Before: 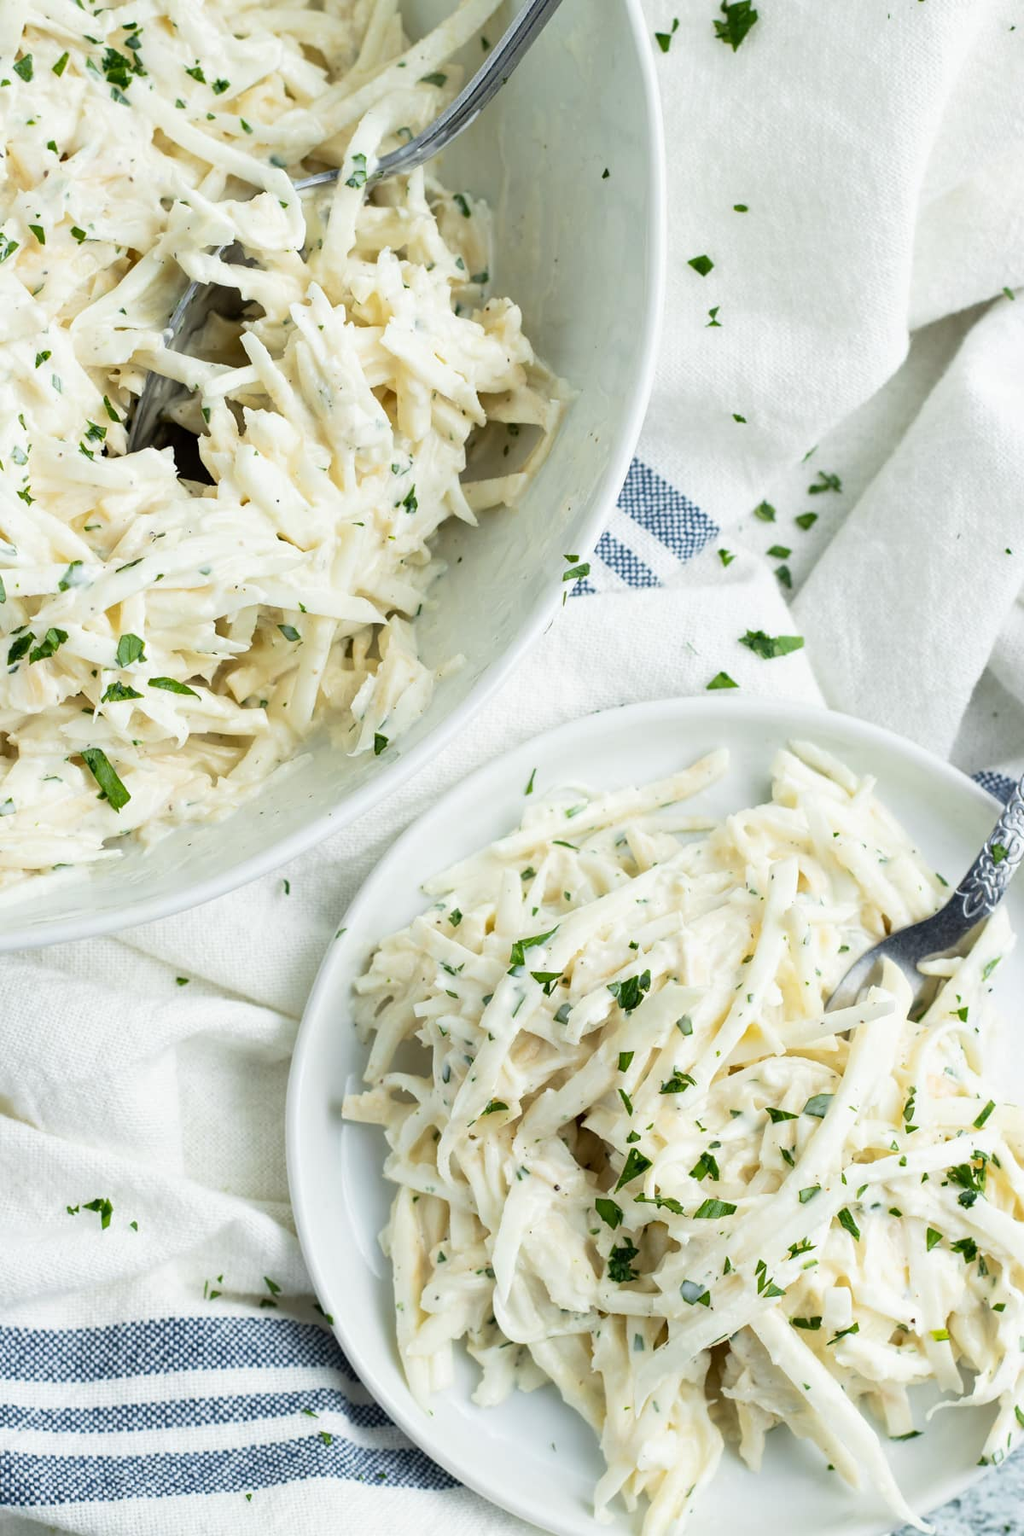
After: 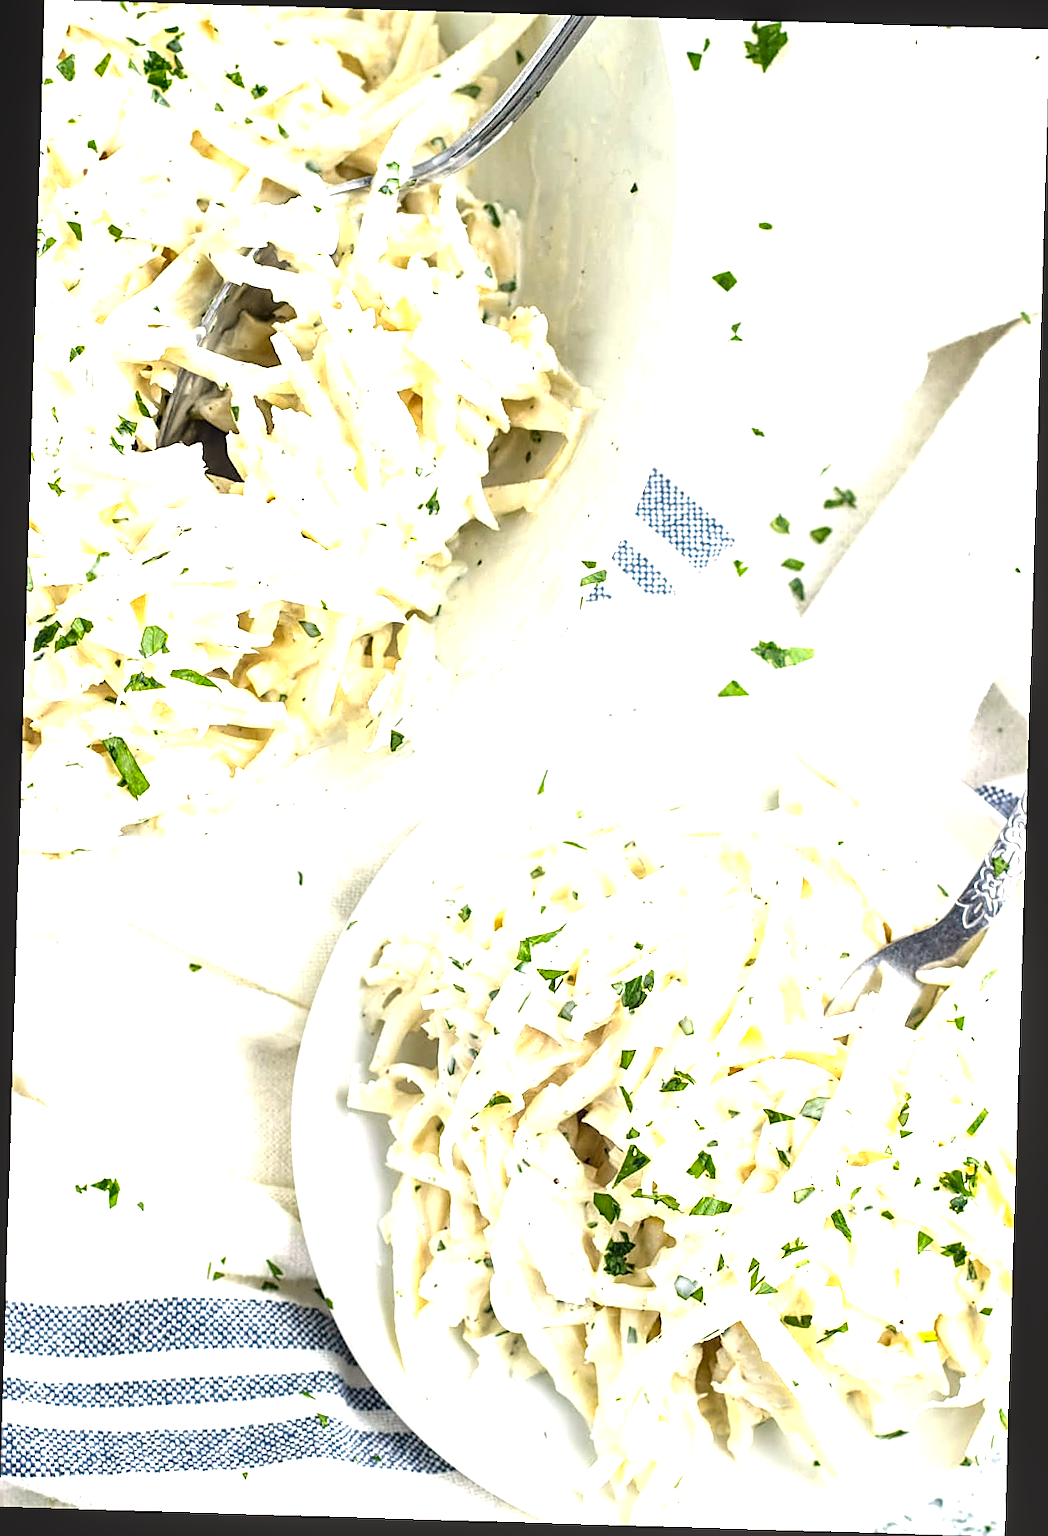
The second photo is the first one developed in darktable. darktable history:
color correction: highlights a* 5.81, highlights b* 4.84
rotate and perspective: rotation 1.72°, automatic cropping off
local contrast: on, module defaults
color zones: curves: ch1 [(0.077, 0.436) (0.25, 0.5) (0.75, 0.5)]
exposure: black level correction 0, exposure 1.35 EV, compensate exposure bias true, compensate highlight preservation false
sharpen: on, module defaults
